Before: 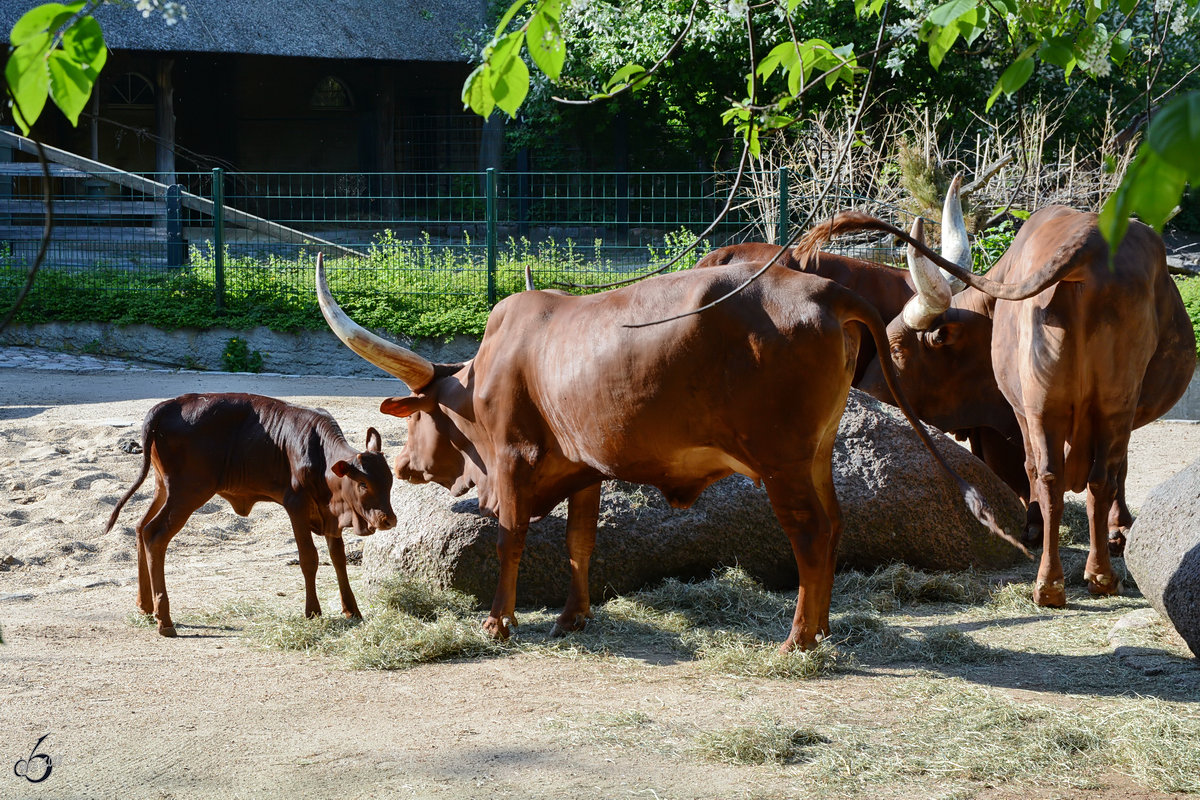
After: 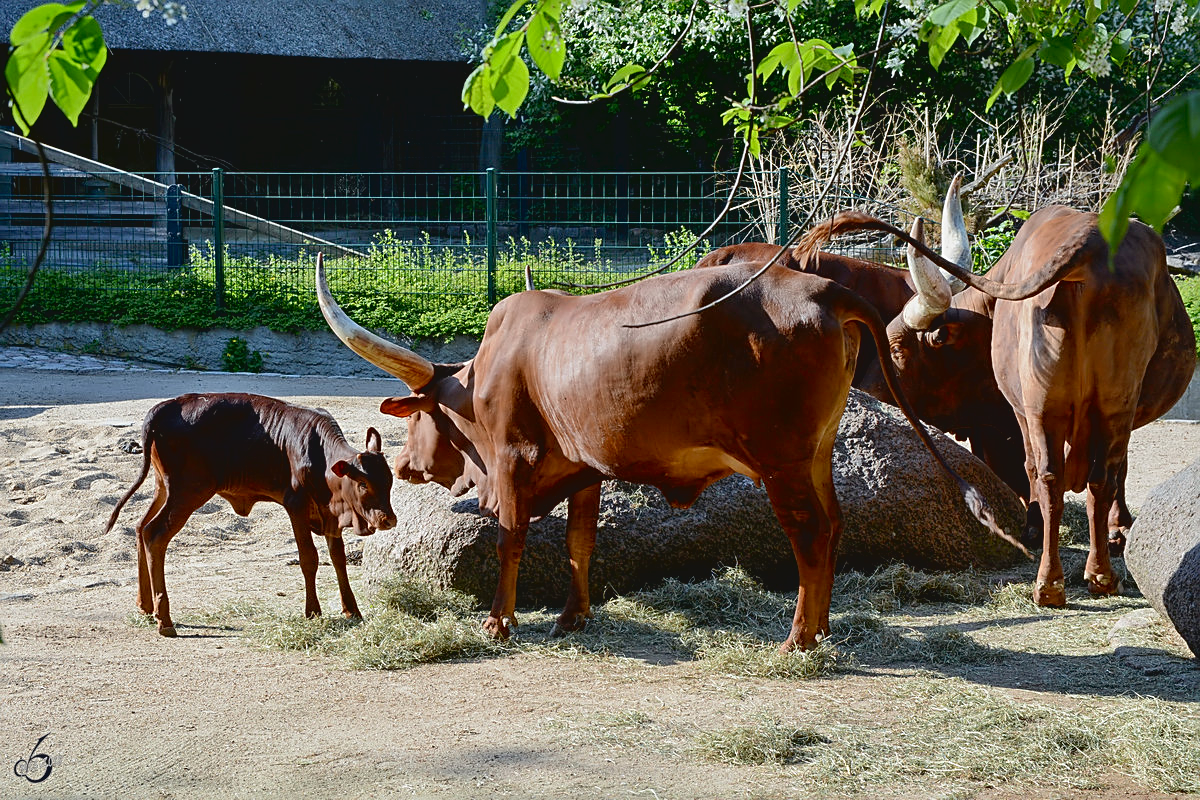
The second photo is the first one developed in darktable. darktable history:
exposure: black level correction 0.007, compensate highlight preservation false
sharpen: on, module defaults
contrast brightness saturation: contrast -0.11
